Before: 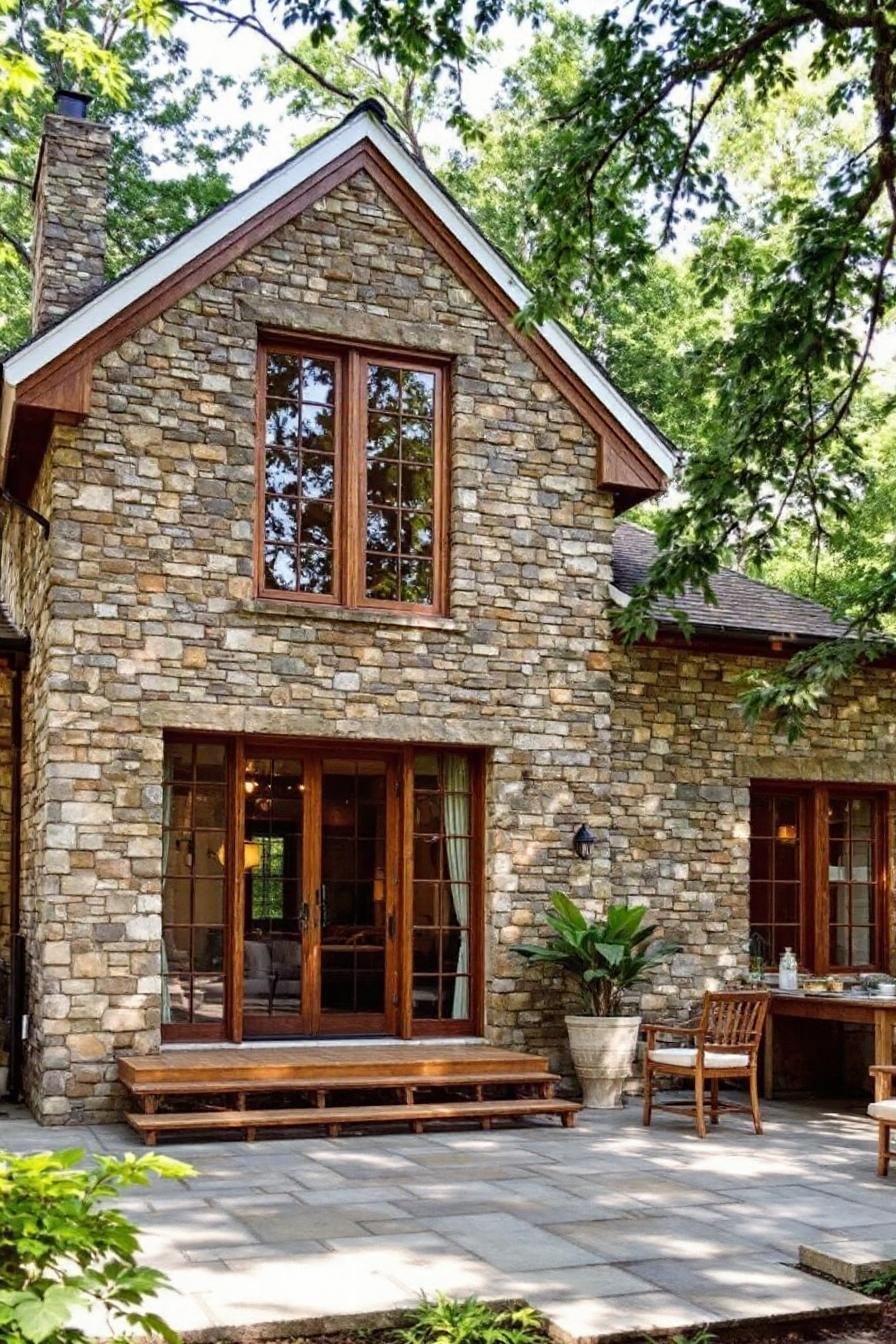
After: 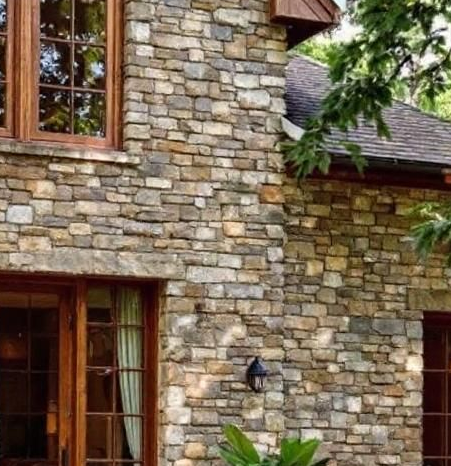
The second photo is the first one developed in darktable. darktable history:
crop: left 36.6%, top 34.781%, right 13%, bottom 30.479%
